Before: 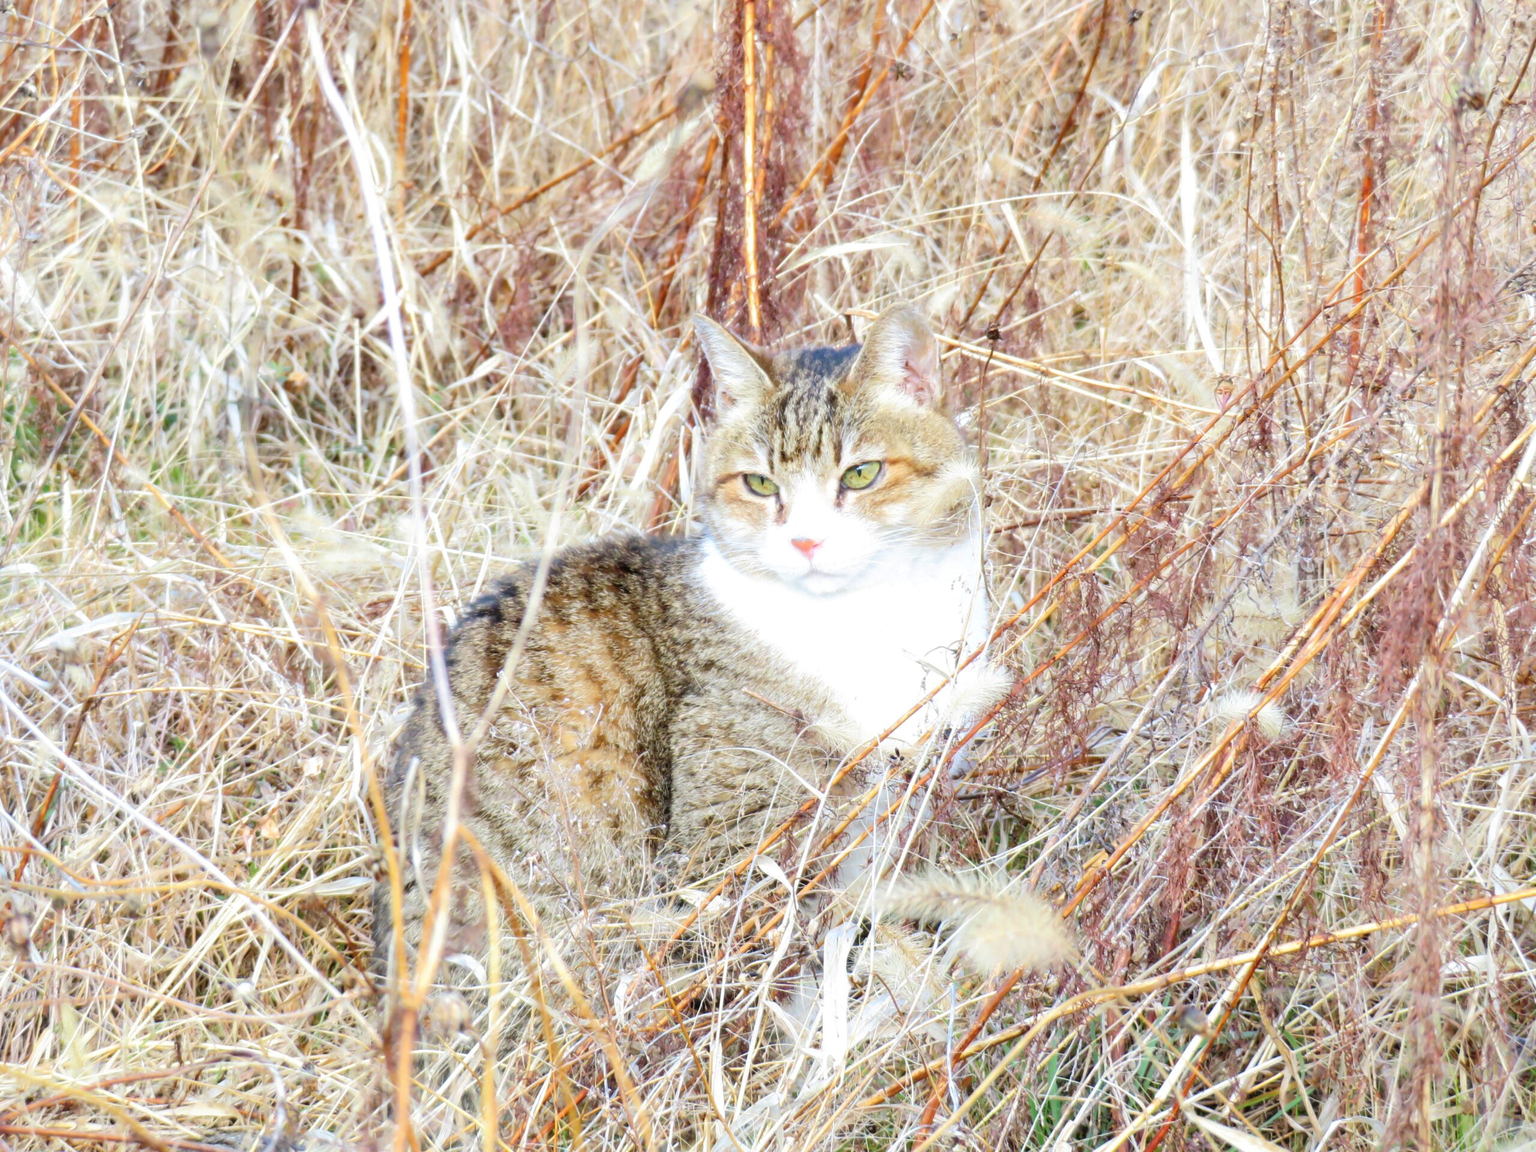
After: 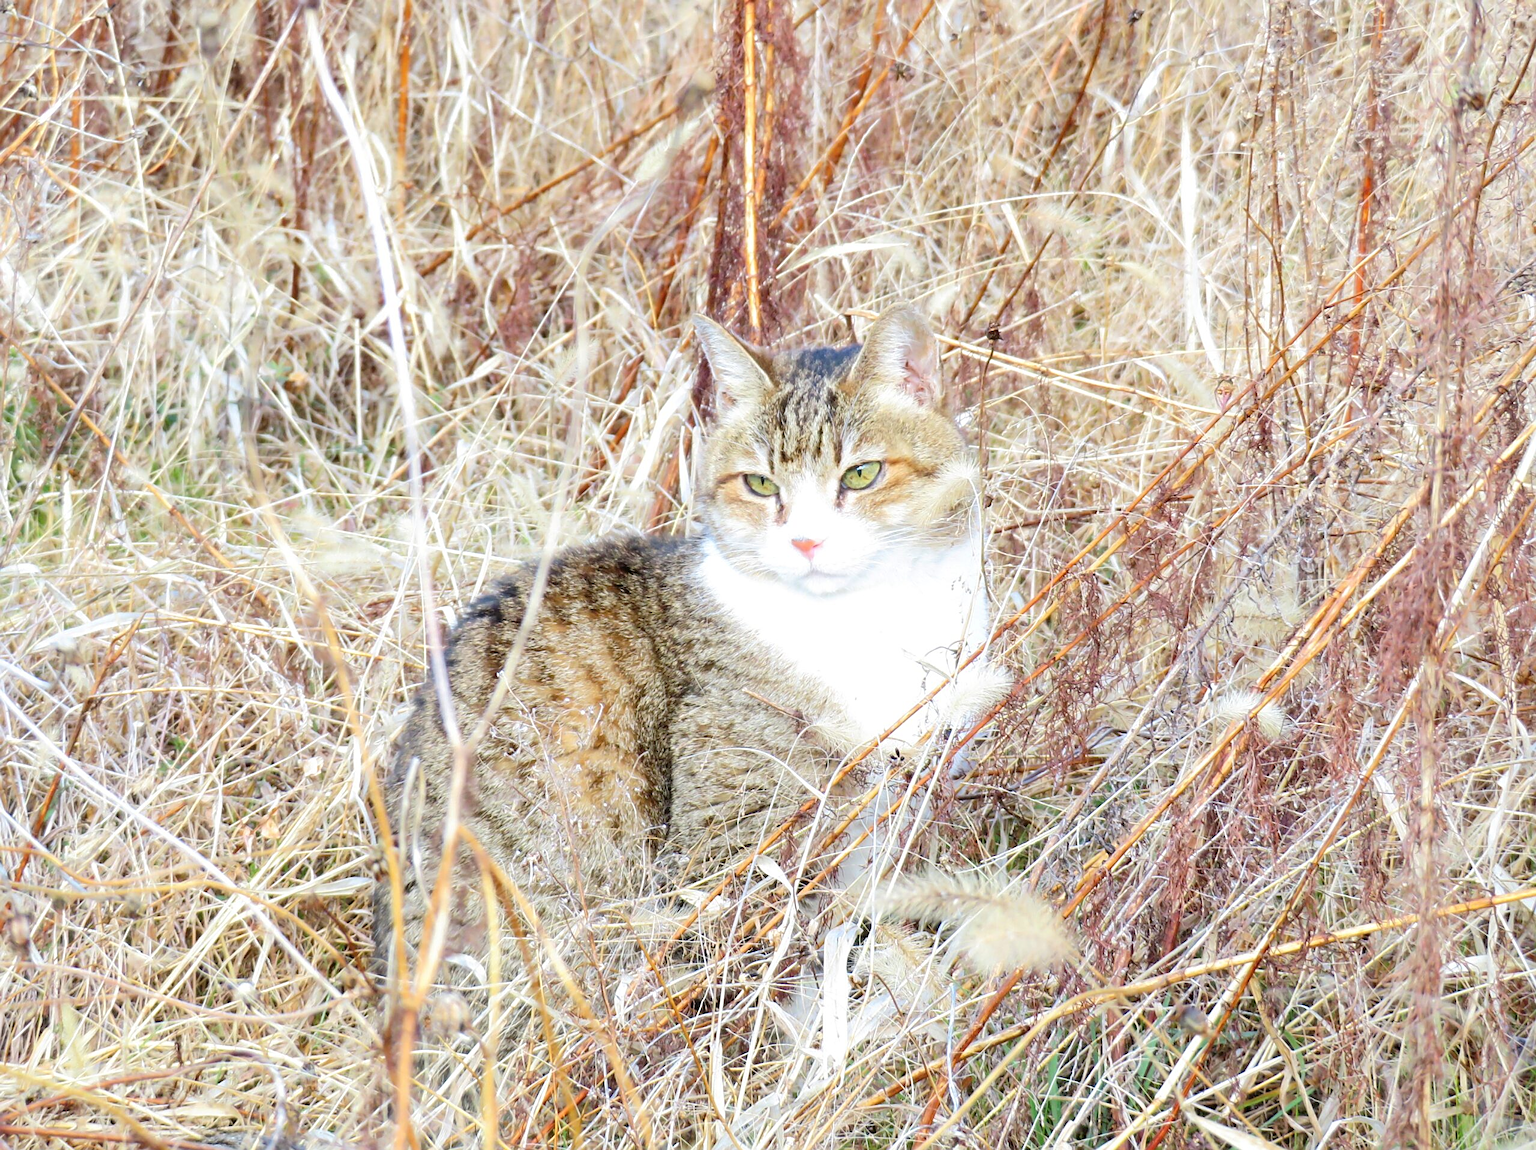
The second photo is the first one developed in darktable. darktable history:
sharpen: on, module defaults
crop: bottom 0.07%
